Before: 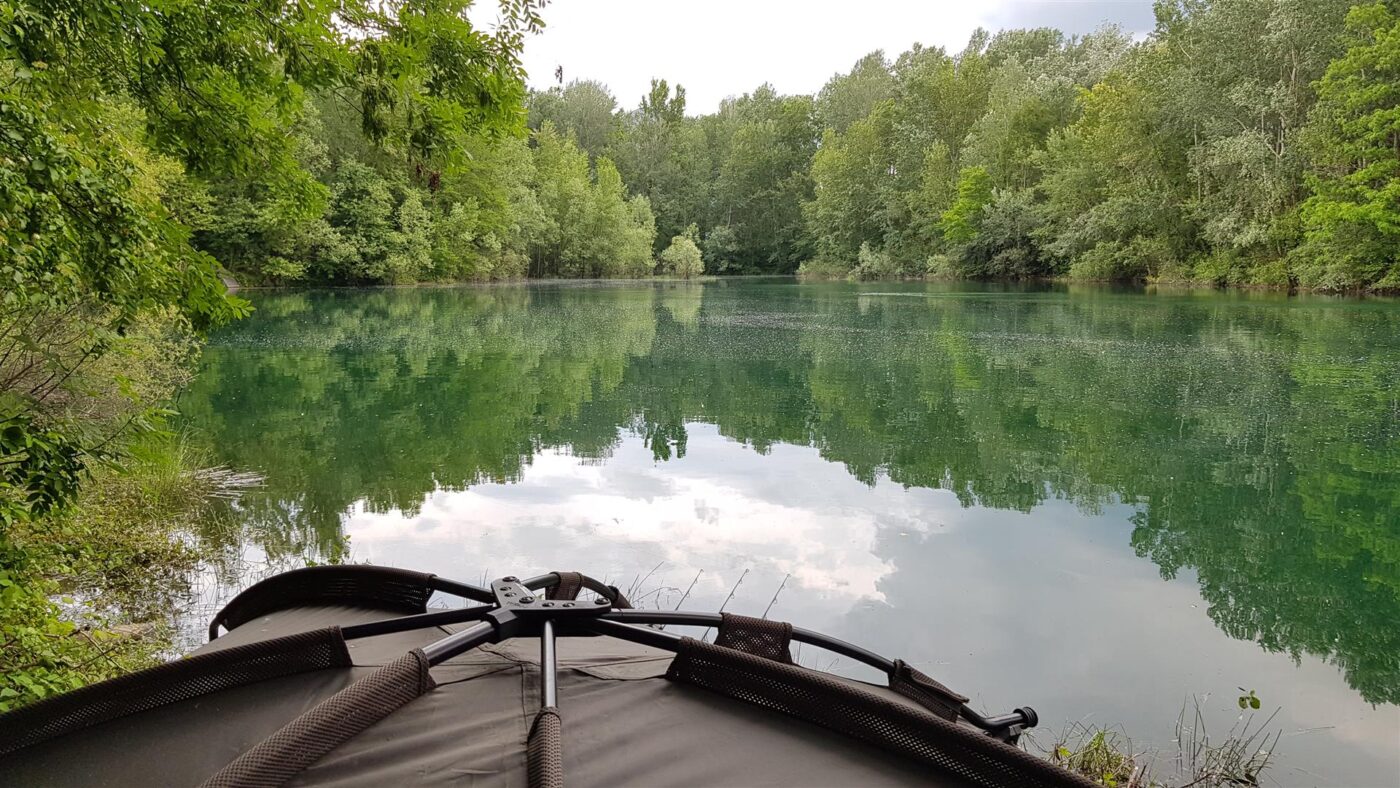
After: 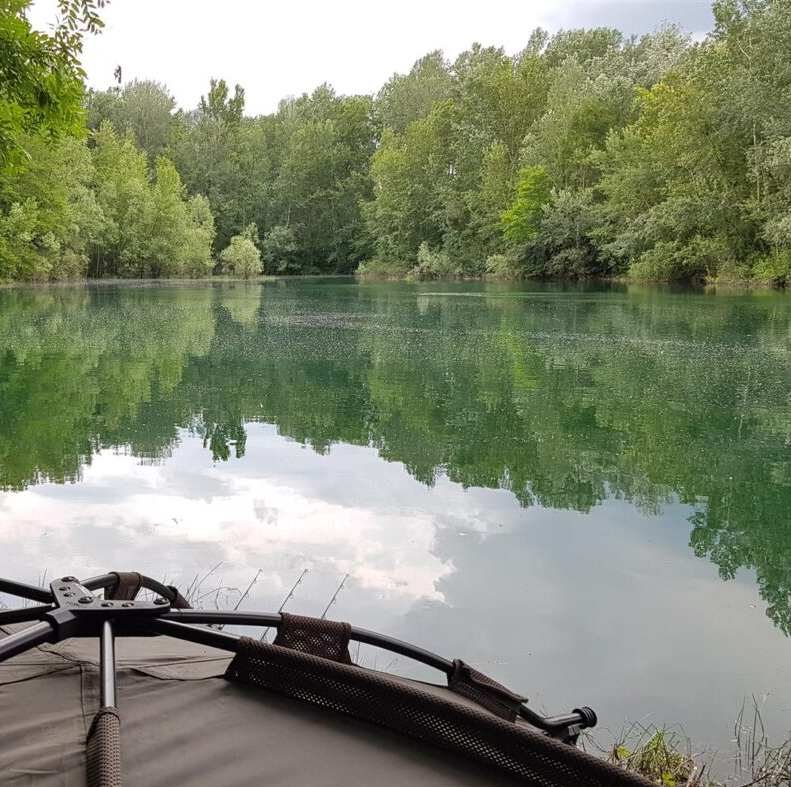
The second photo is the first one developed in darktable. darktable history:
crop: left 31.546%, top 0.013%, right 11.953%
